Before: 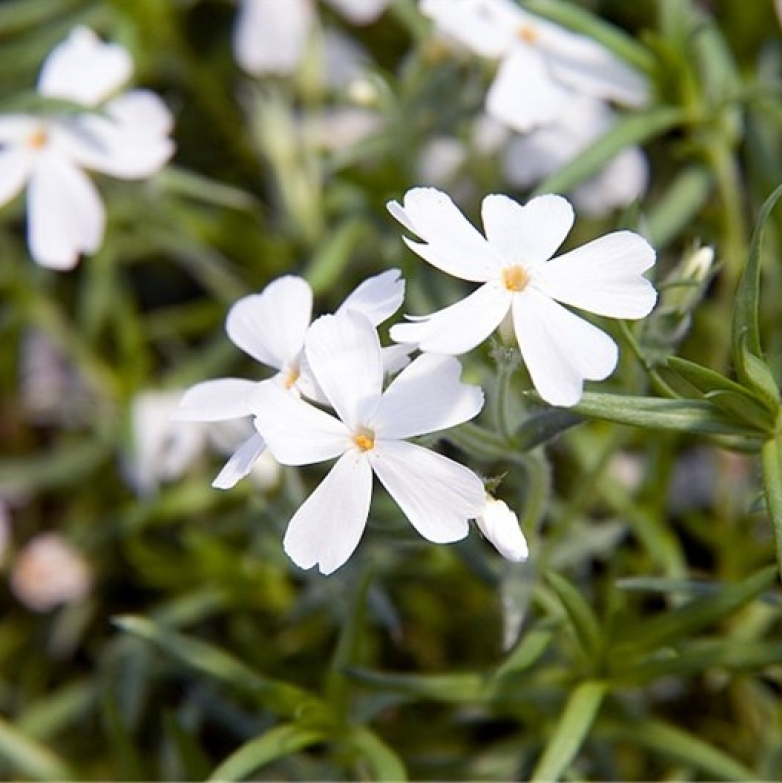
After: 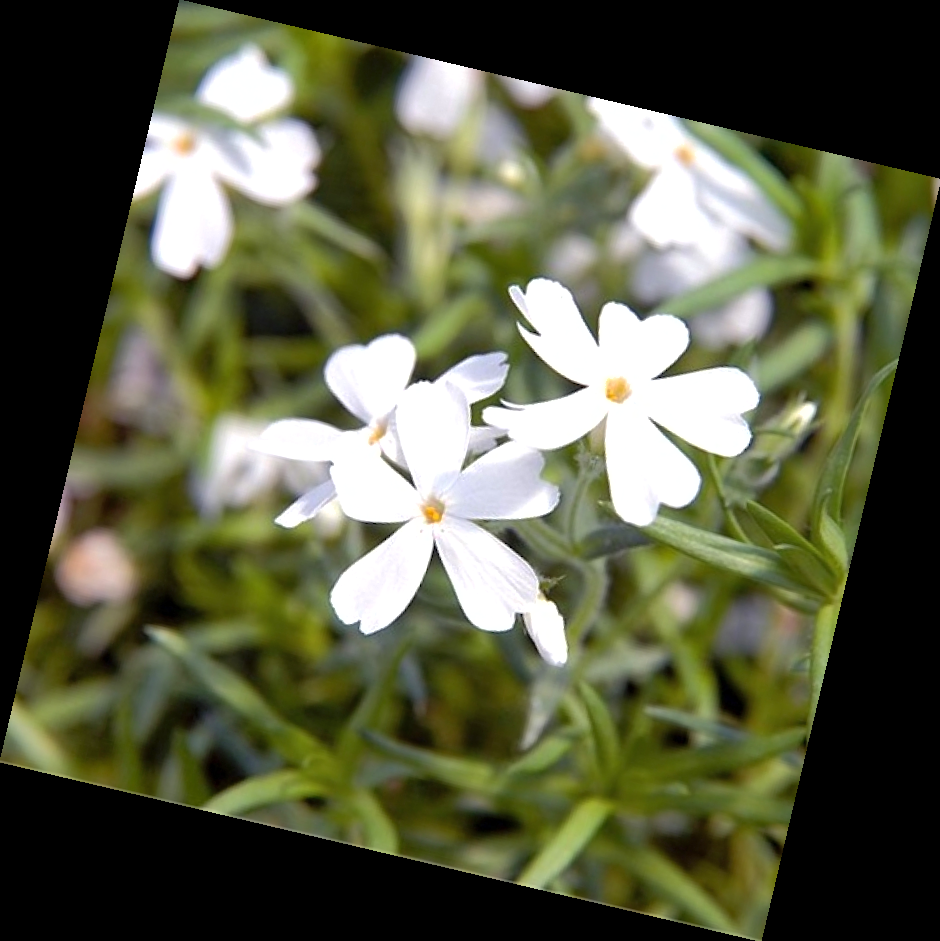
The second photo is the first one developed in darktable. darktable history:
shadows and highlights: on, module defaults
rotate and perspective: rotation 13.27°, automatic cropping off
exposure: exposure 0.3 EV, compensate highlight preservation false
